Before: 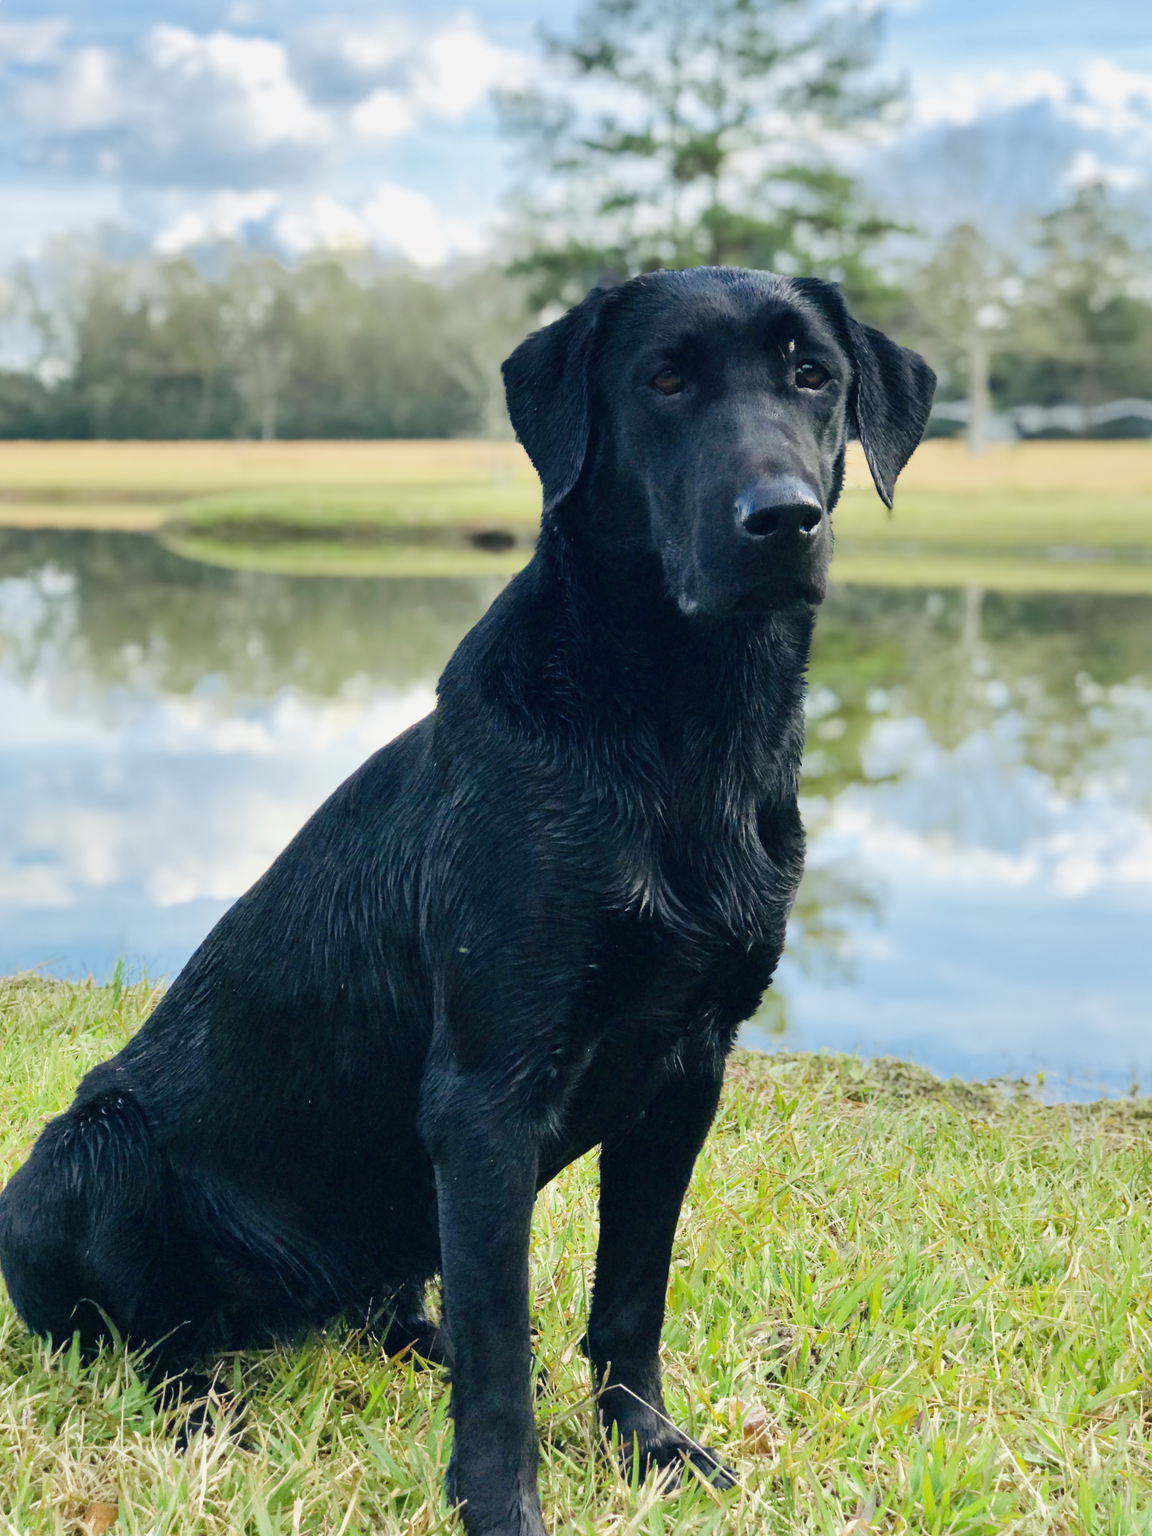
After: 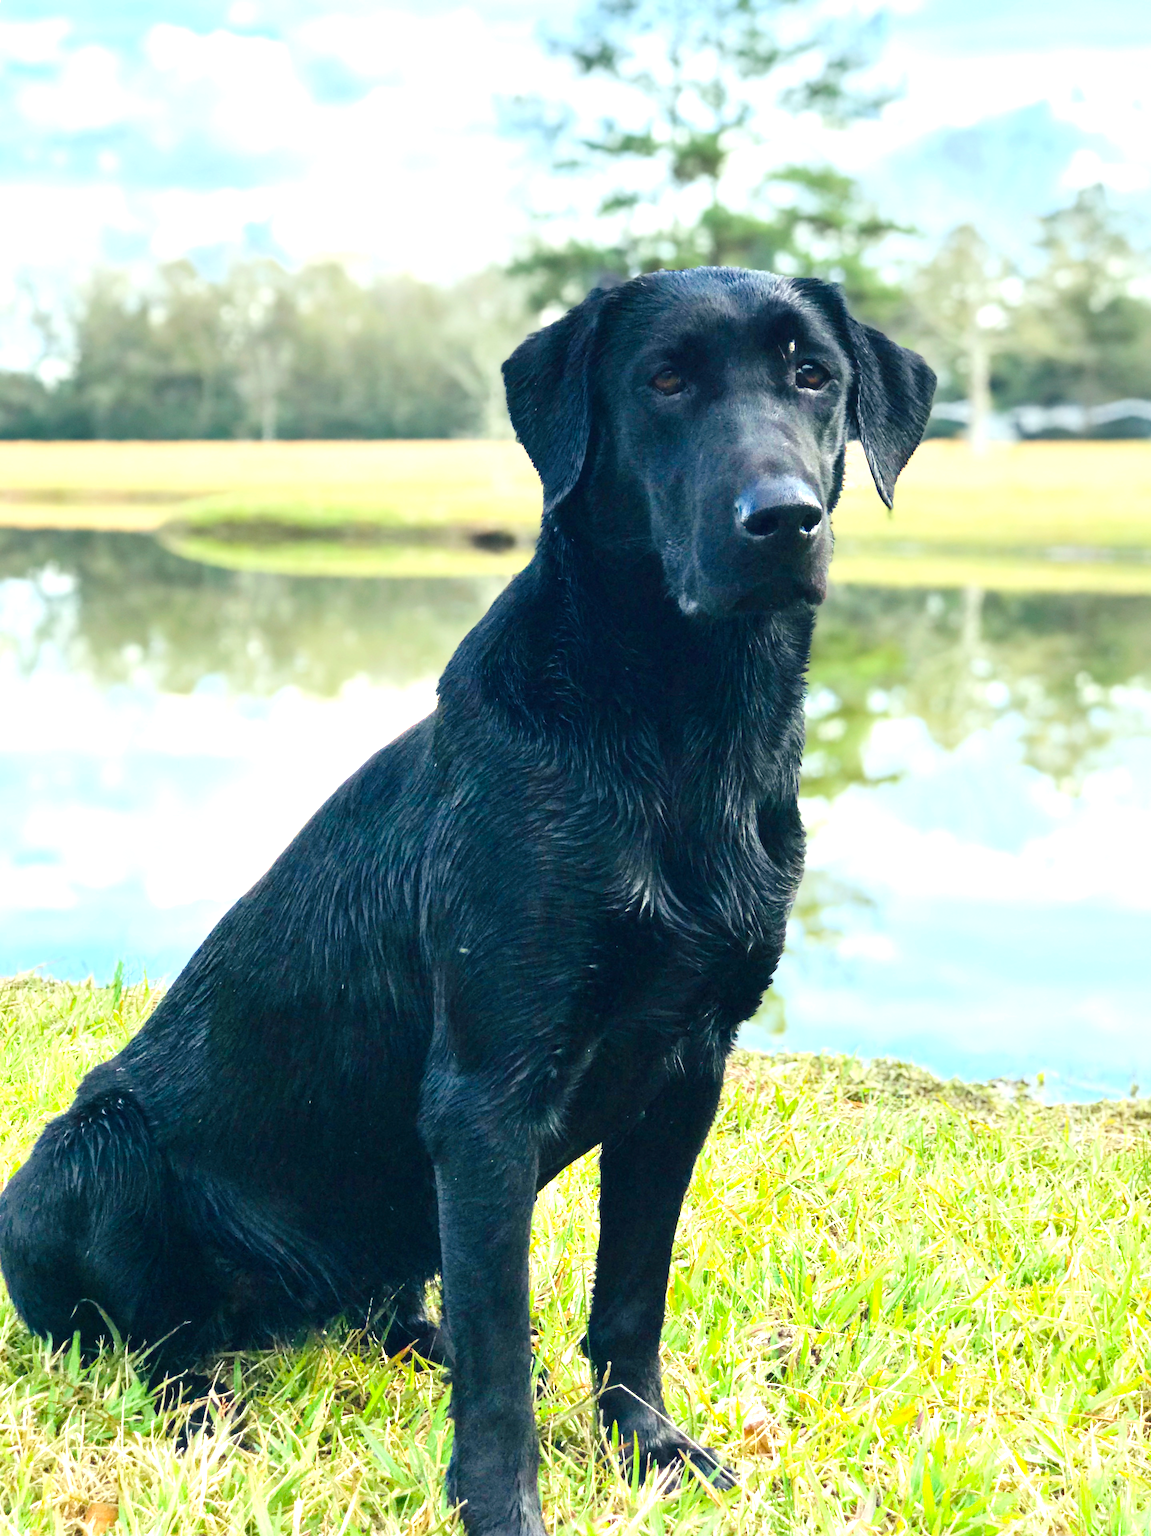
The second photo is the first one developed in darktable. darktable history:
contrast brightness saturation: contrast 0.052
exposure: exposure 0.942 EV, compensate exposure bias true, compensate highlight preservation false
